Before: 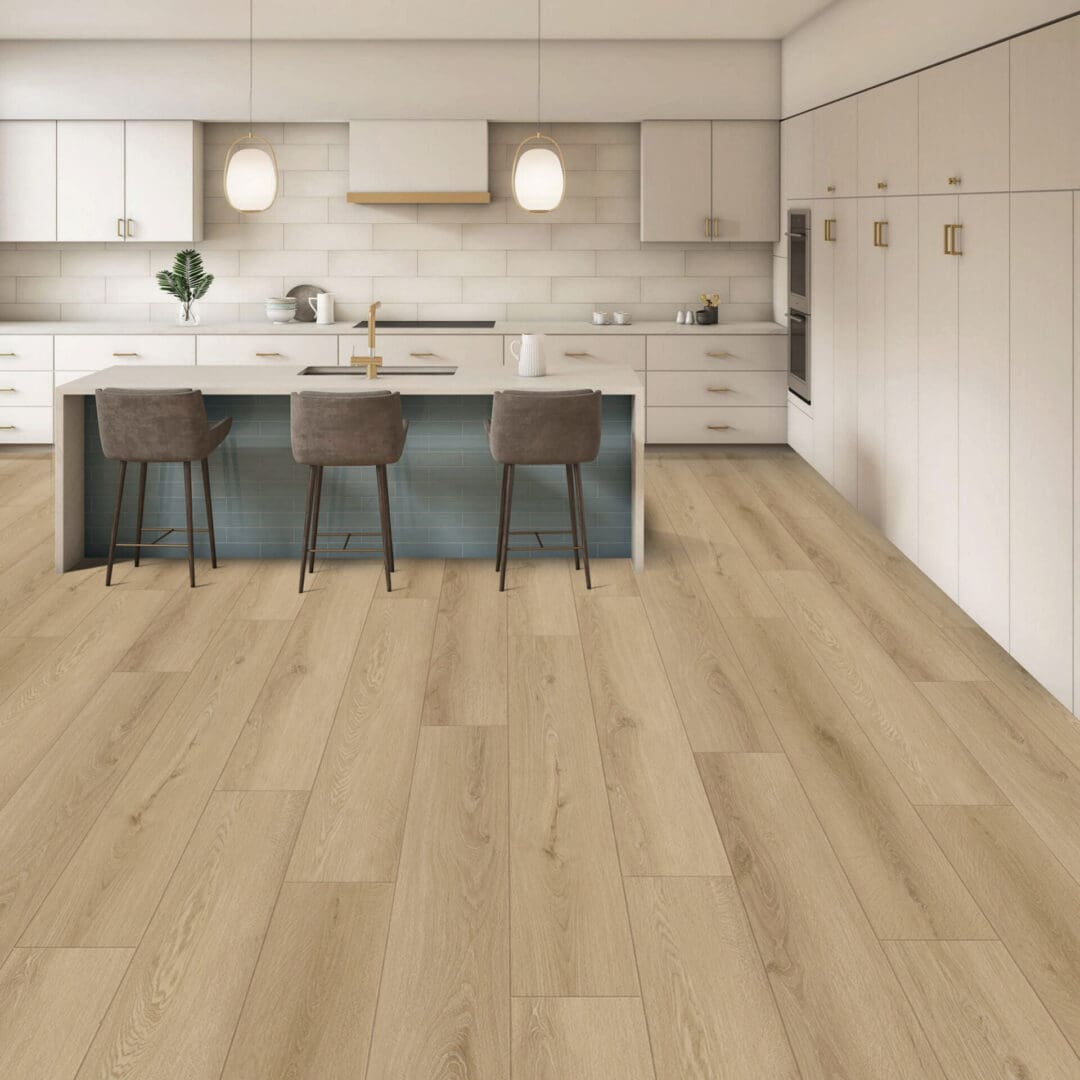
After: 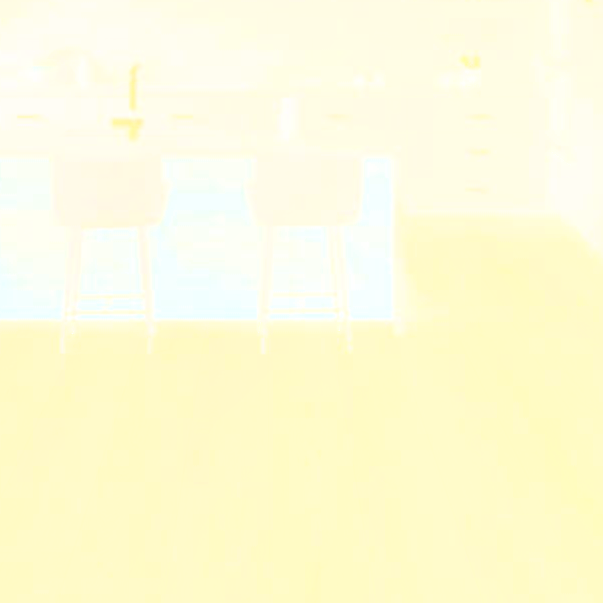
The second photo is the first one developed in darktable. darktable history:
local contrast: on, module defaults
tone curve: curves: ch0 [(0, 0) (0.08, 0.069) (0.4, 0.391) (0.6, 0.609) (0.92, 0.93) (1, 1)], color space Lab, independent channels, preserve colors none
crop and rotate: left 22.13%, top 22.054%, right 22.026%, bottom 22.102%
contrast brightness saturation: saturation -0.05
bloom: size 70%, threshold 25%, strength 70%
color balance rgb: linear chroma grading › global chroma 15%, perceptual saturation grading › global saturation 30%
